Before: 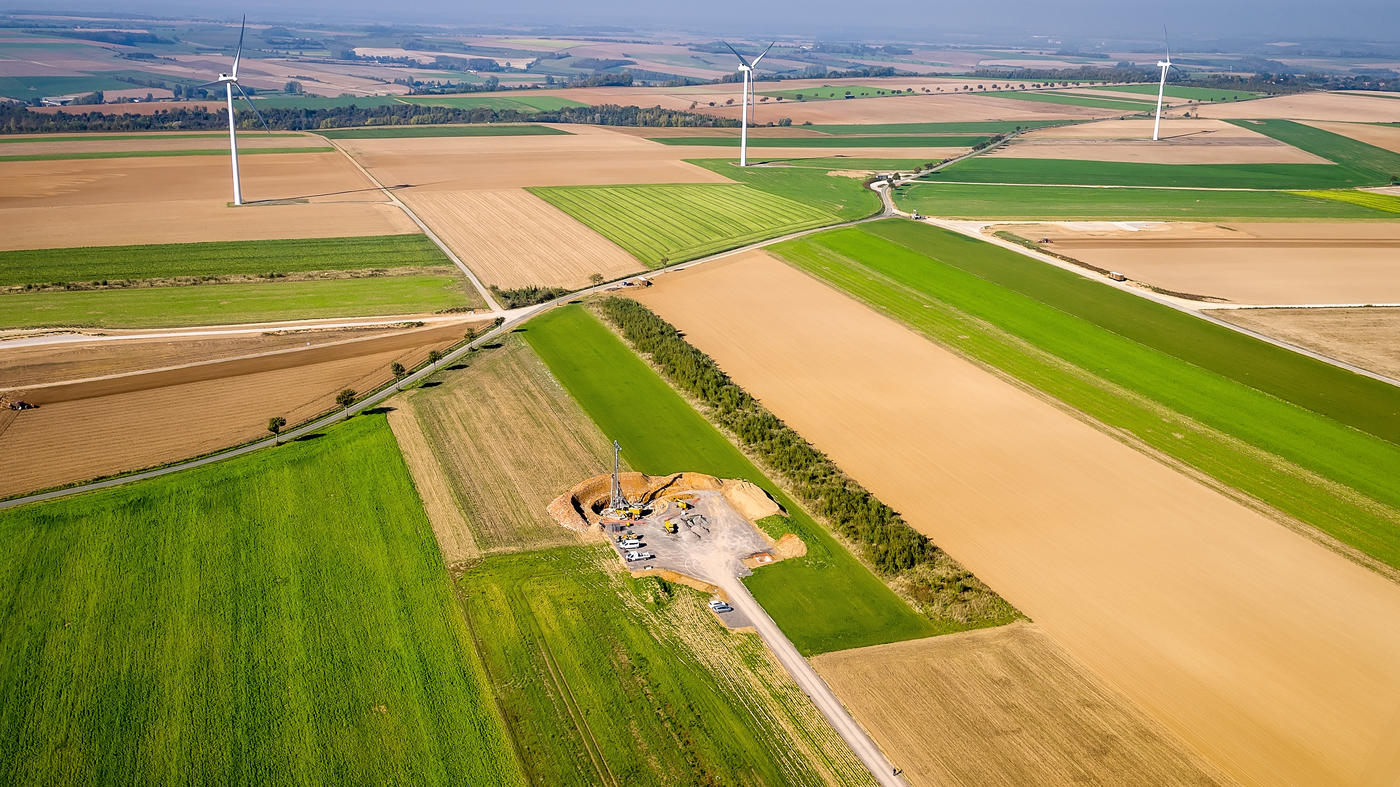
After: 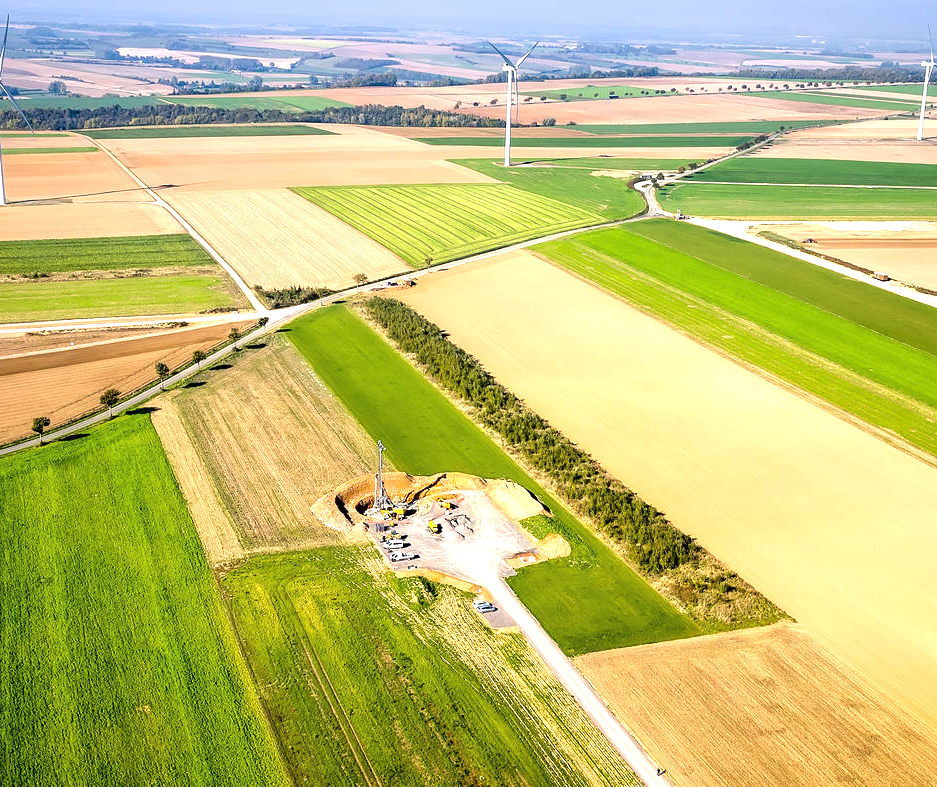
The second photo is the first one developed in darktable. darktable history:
crop: left 16.892%, right 16.133%
exposure: exposure 0.496 EV, compensate exposure bias true, compensate highlight preservation false
tone equalizer: -8 EV -0.383 EV, -7 EV -0.371 EV, -6 EV -0.347 EV, -5 EV -0.236 EV, -3 EV 0.213 EV, -2 EV 0.319 EV, -1 EV 0.378 EV, +0 EV 0.402 EV, edges refinement/feathering 500, mask exposure compensation -1.57 EV, preserve details no
